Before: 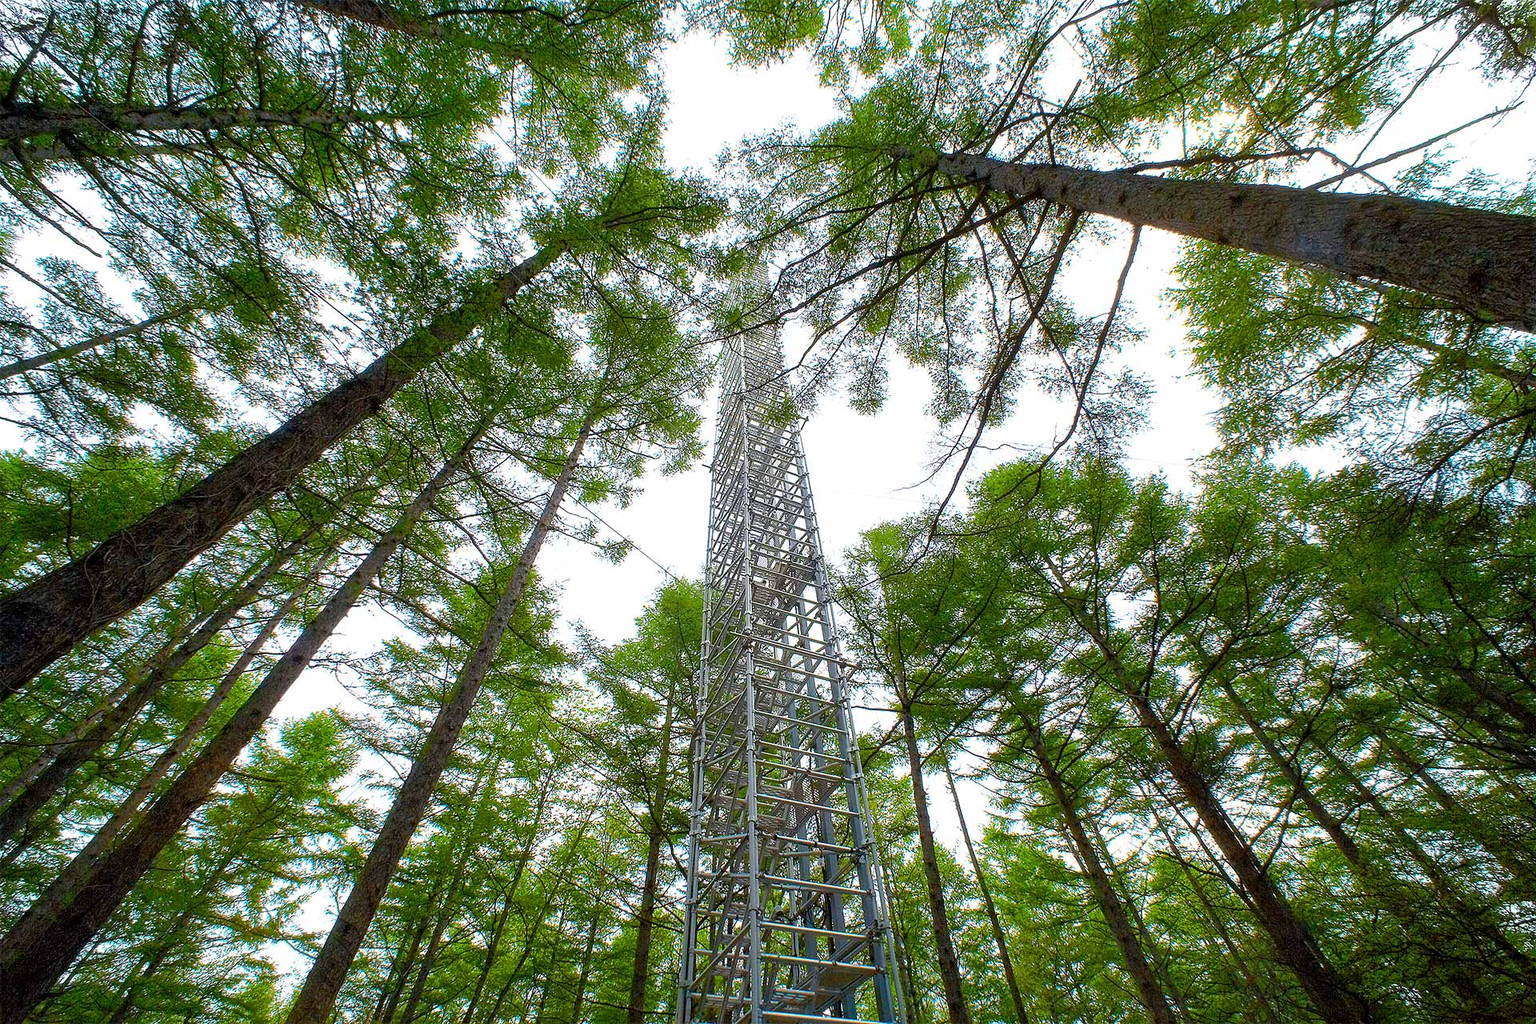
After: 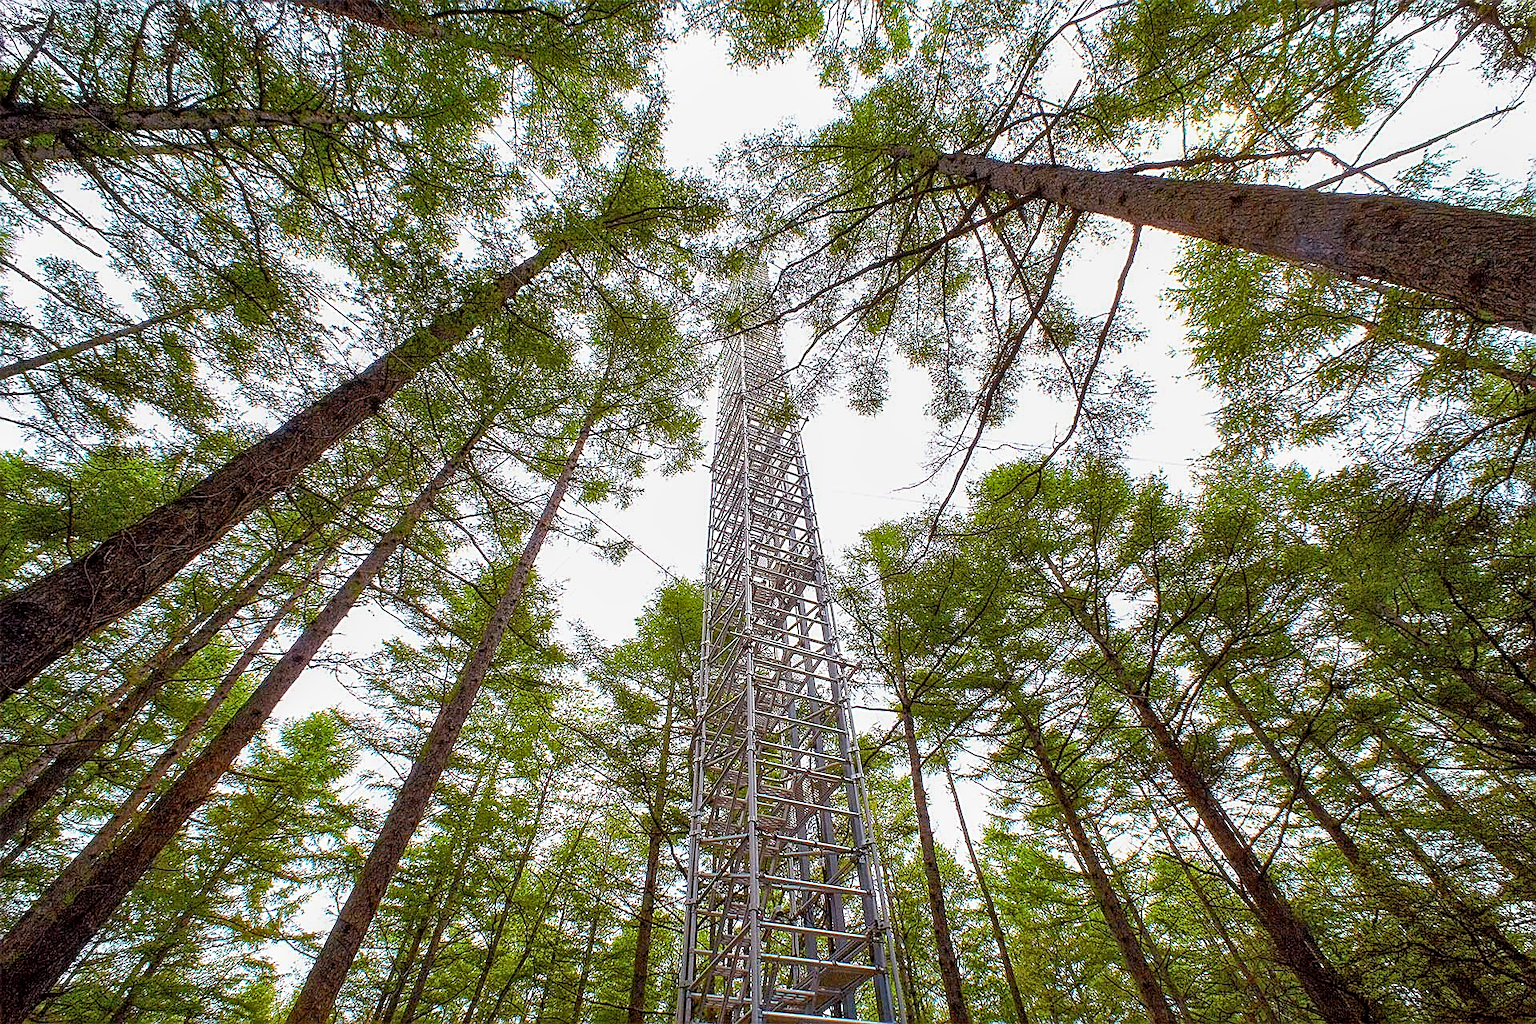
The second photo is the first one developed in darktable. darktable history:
rgb levels: mode RGB, independent channels, levels [[0, 0.474, 1], [0, 0.5, 1], [0, 0.5, 1]]
shadows and highlights: shadows 43.71, white point adjustment -1.46, soften with gaussian
sharpen: amount 0.575
local contrast: on, module defaults
